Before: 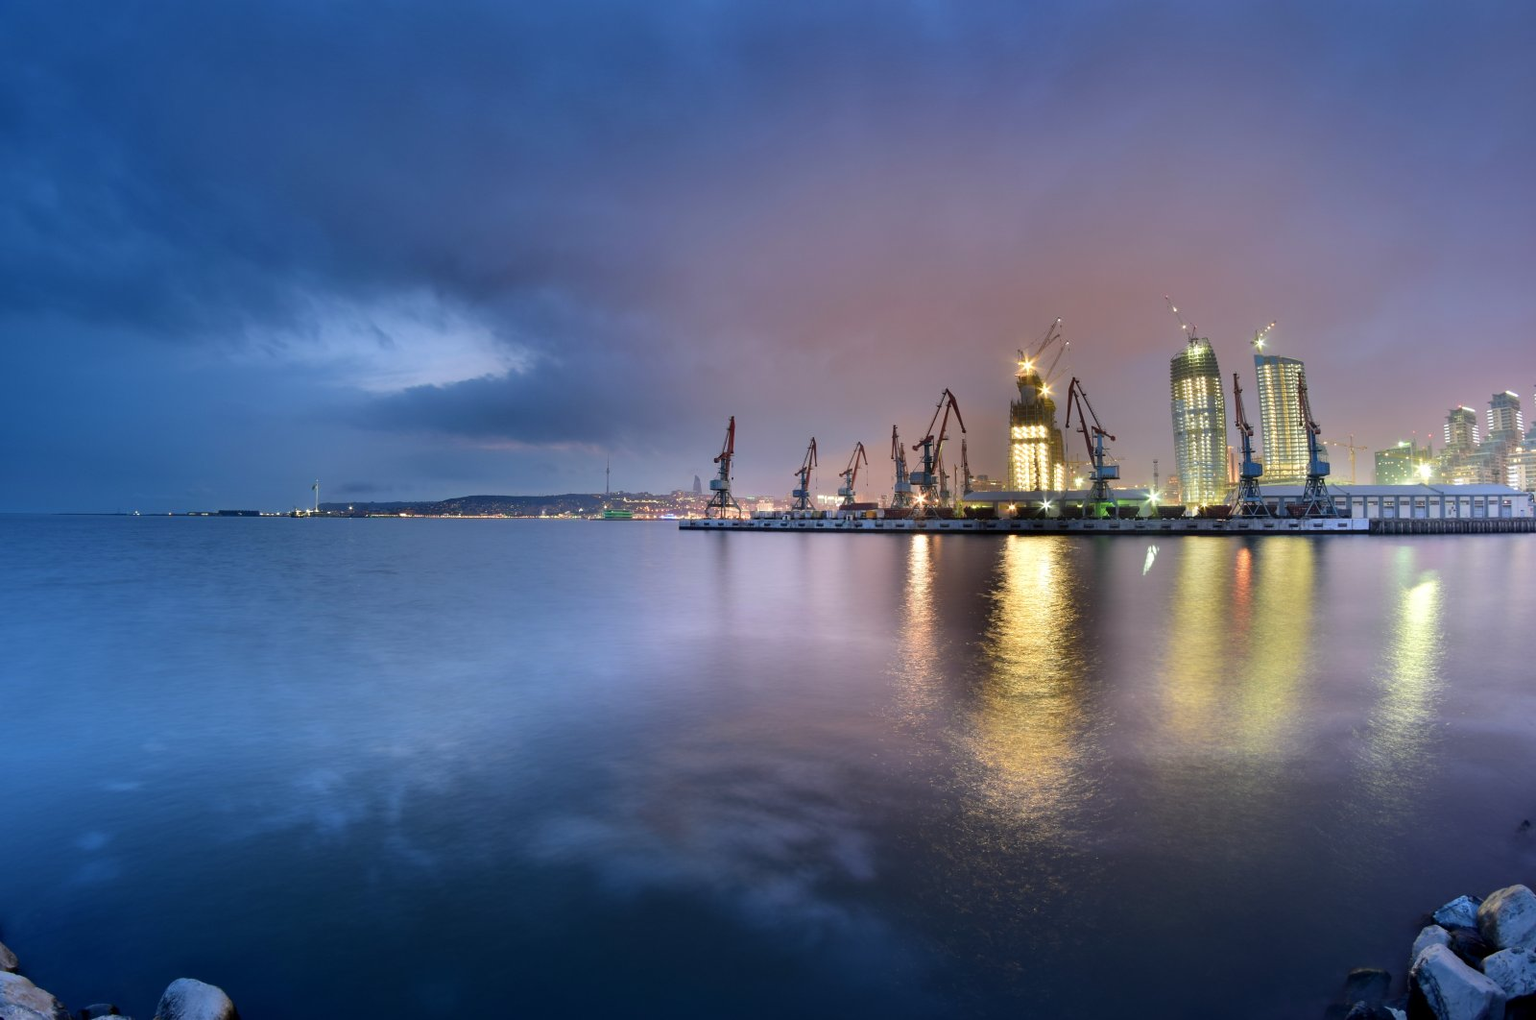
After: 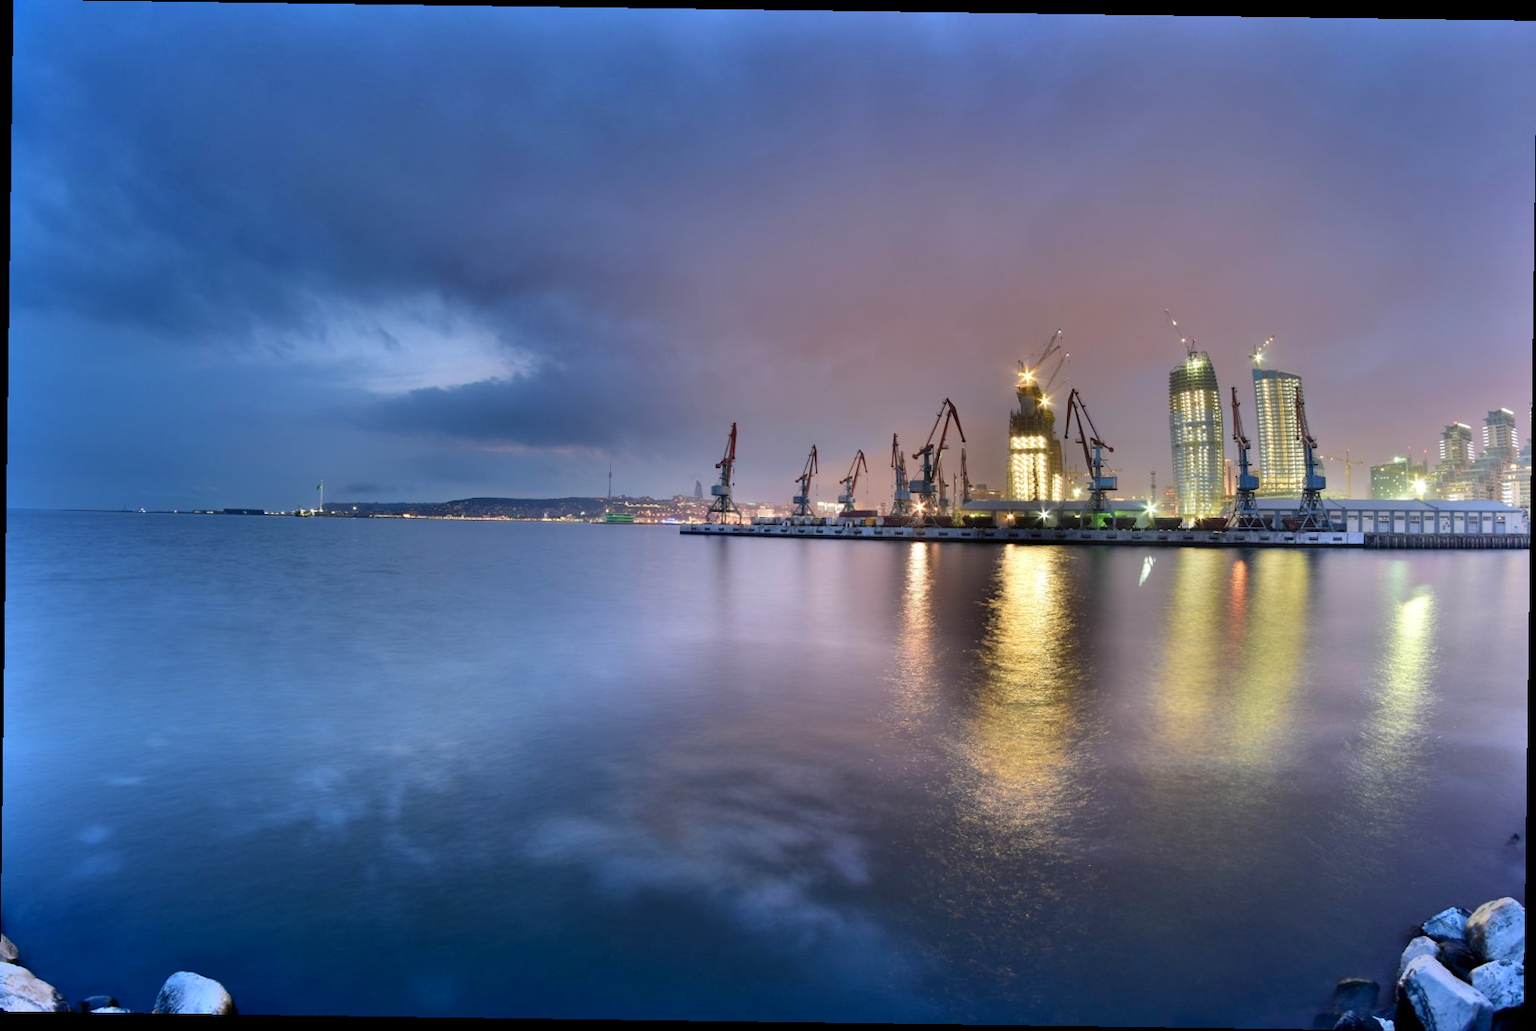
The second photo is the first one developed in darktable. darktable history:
shadows and highlights: soften with gaussian
white balance: emerald 1
rotate and perspective: rotation 0.8°, automatic cropping off
